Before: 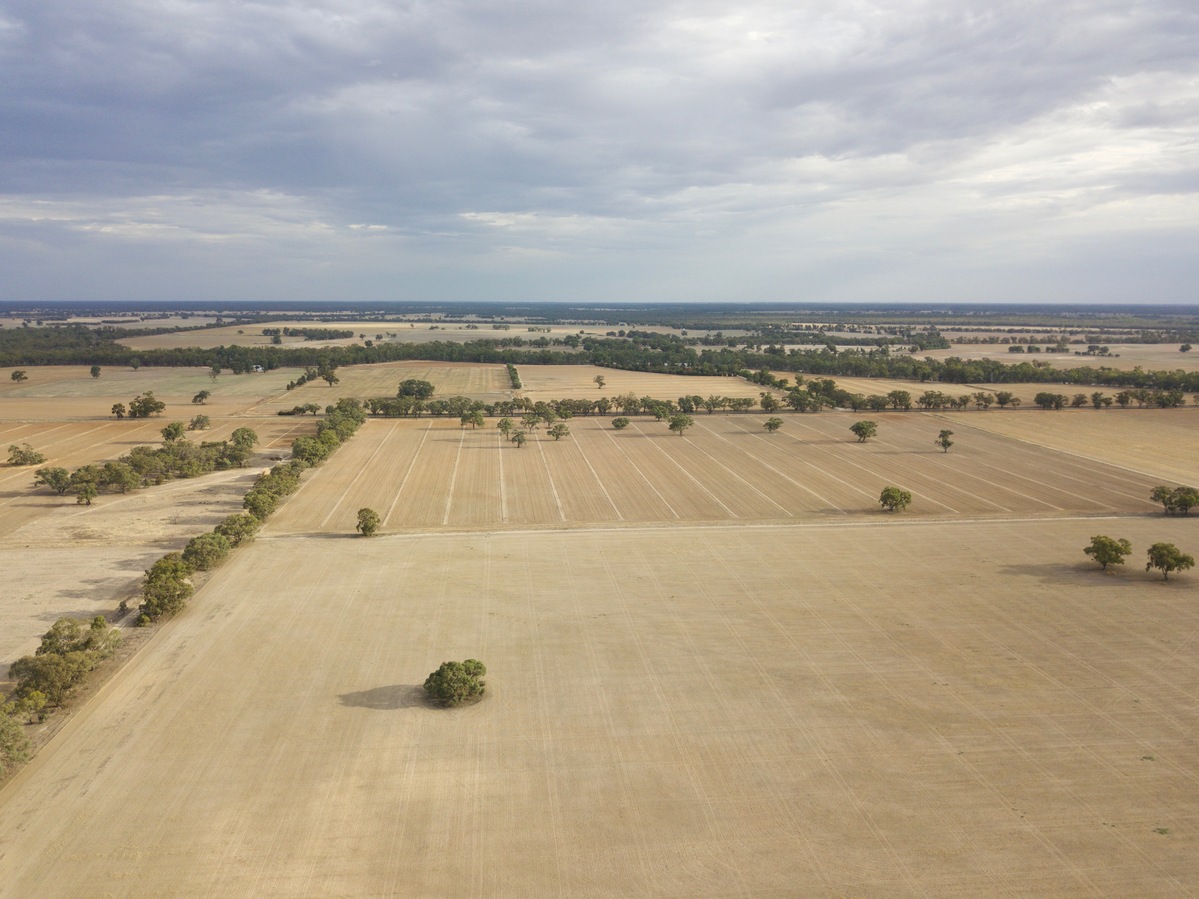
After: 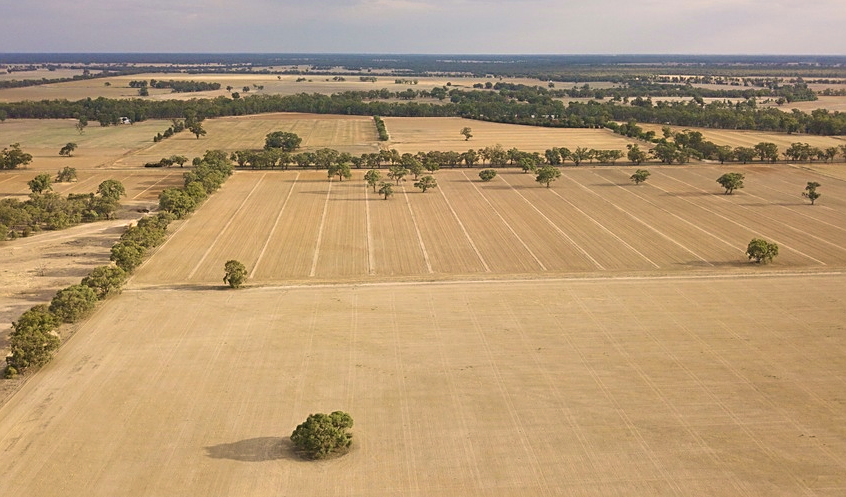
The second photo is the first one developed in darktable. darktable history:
velvia: on, module defaults
crop: left 11.123%, top 27.61%, right 18.3%, bottom 17.034%
color correction: highlights a* 5.81, highlights b* 4.84
sharpen: on, module defaults
